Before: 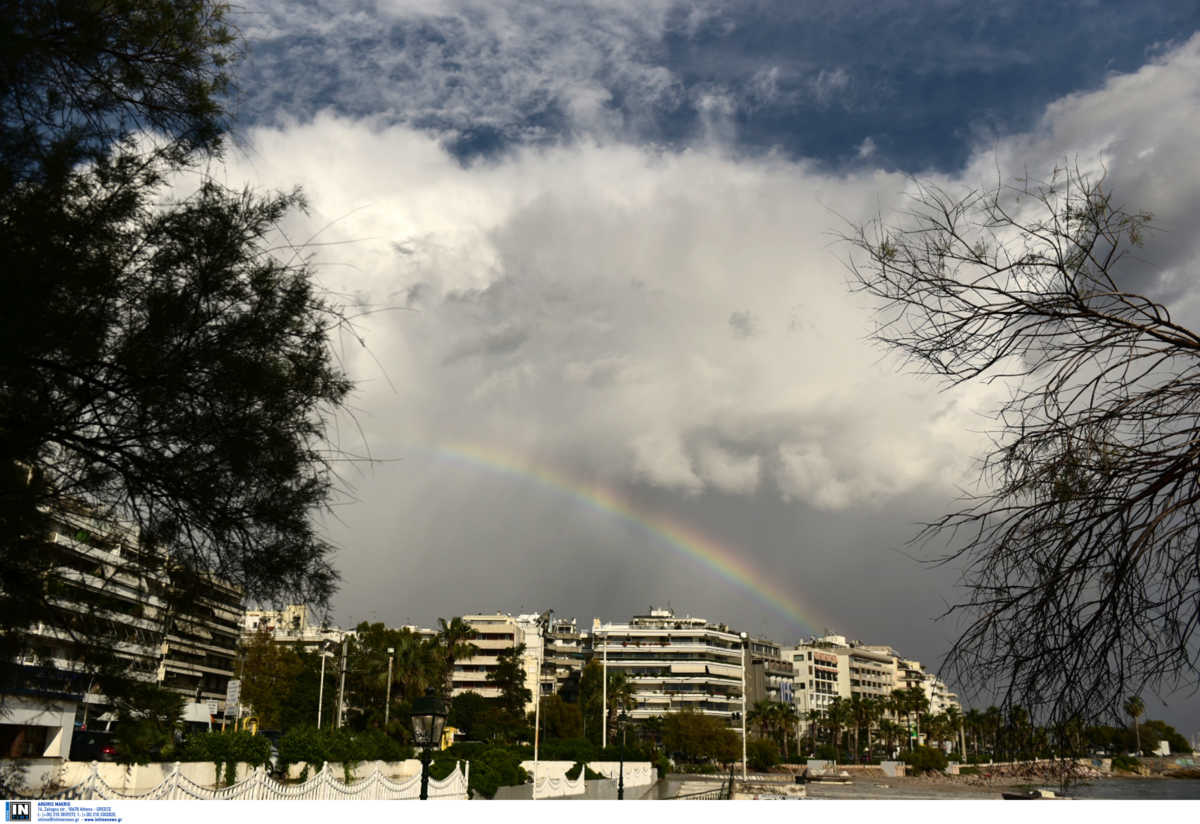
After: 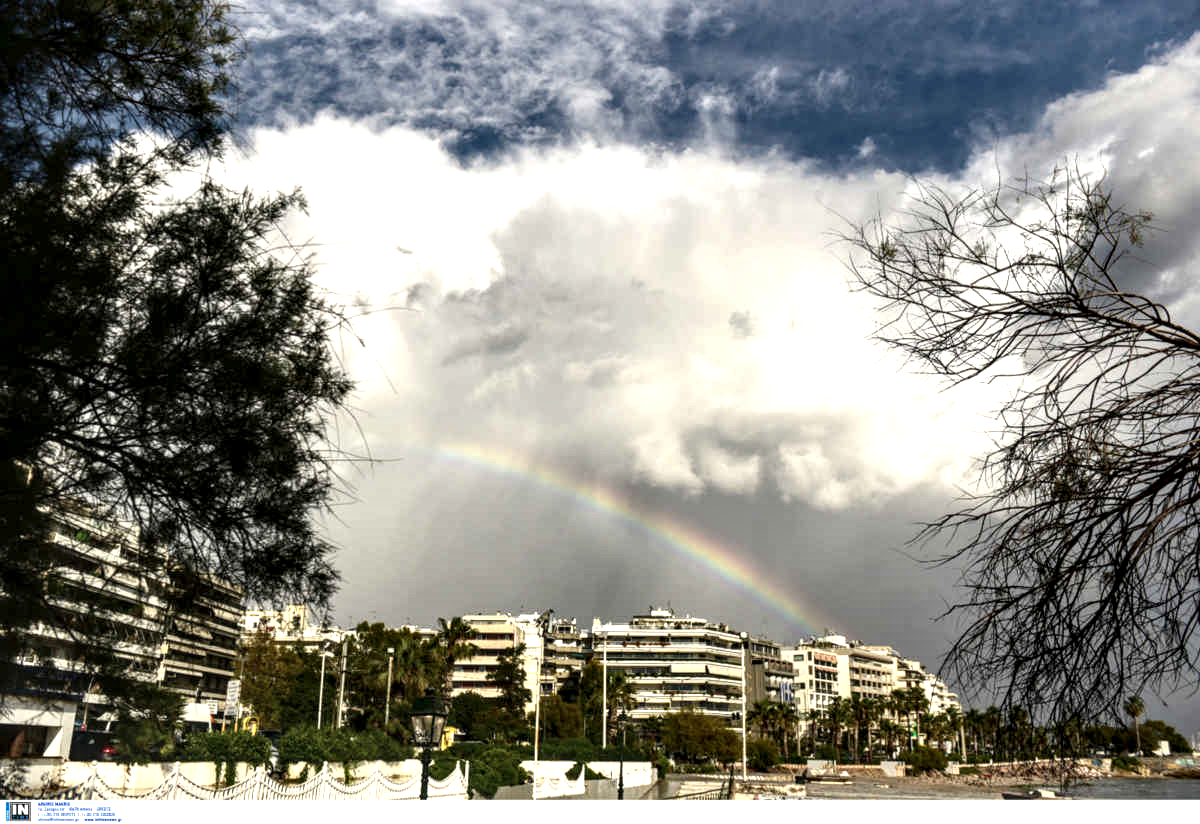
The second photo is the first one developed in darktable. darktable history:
local contrast: highlights 60%, shadows 62%, detail 160%
exposure: black level correction 0, exposure 0.701 EV, compensate highlight preservation false
